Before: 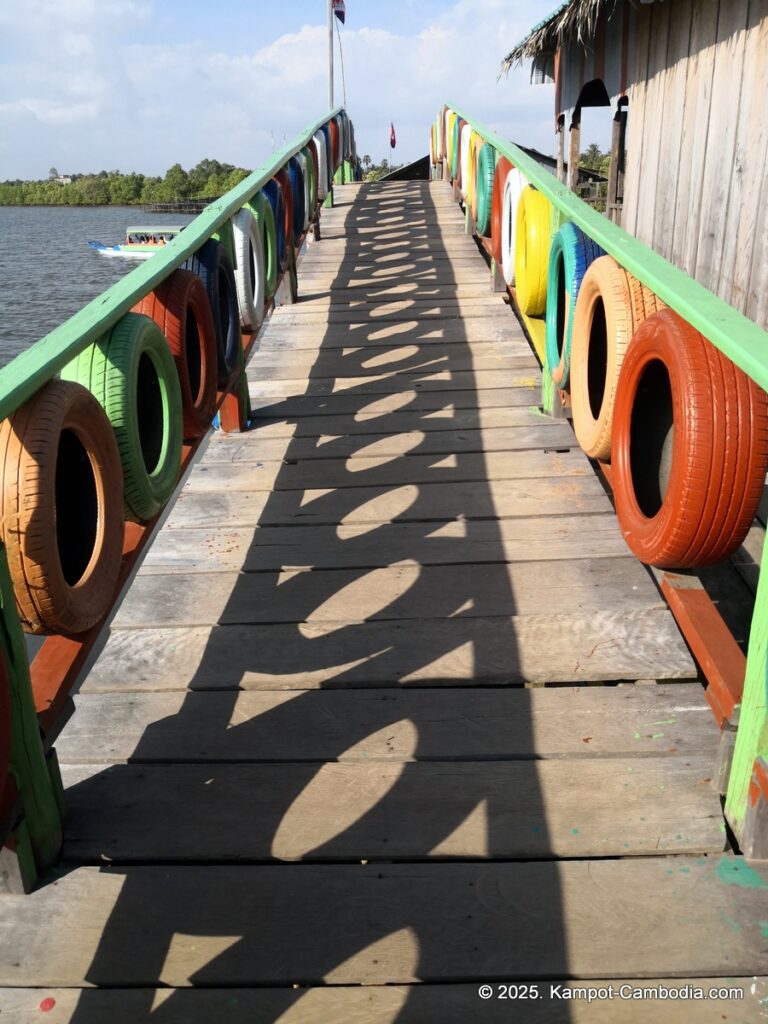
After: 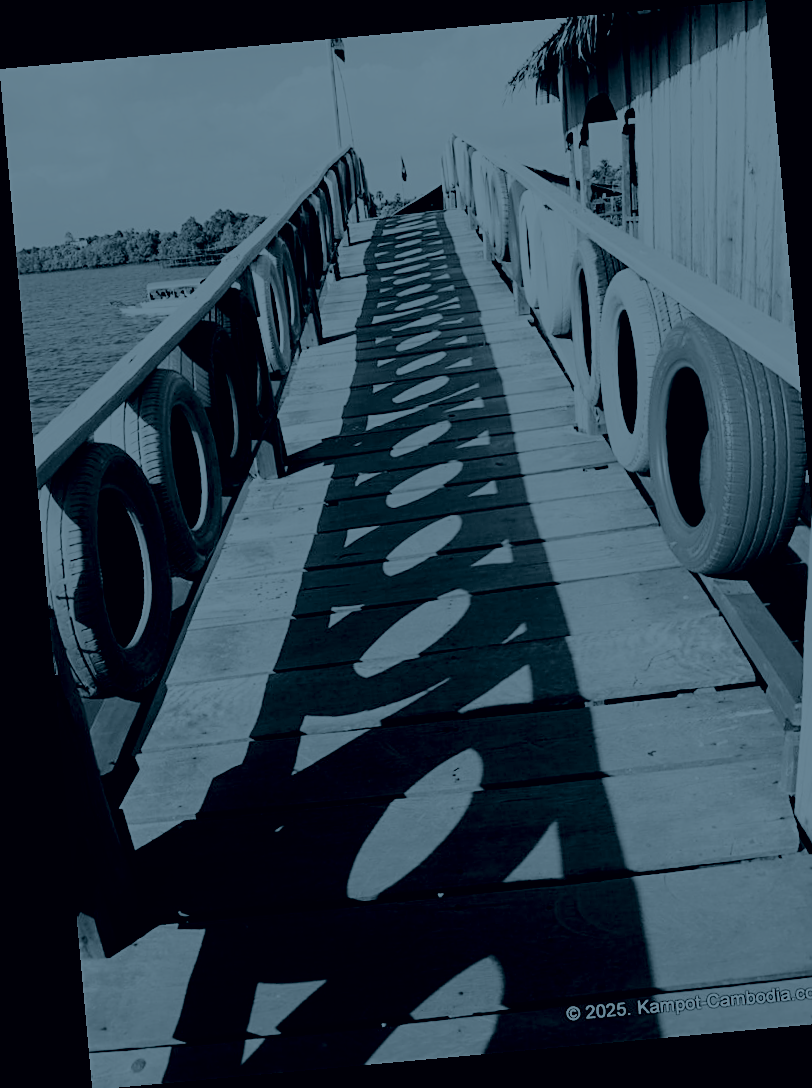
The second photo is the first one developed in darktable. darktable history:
tone curve: curves: ch0 [(0, 0.018) (0.061, 0.041) (0.205, 0.191) (0.289, 0.292) (0.39, 0.424) (0.493, 0.551) (0.666, 0.743) (0.795, 0.841) (1, 0.998)]; ch1 [(0, 0) (0.385, 0.343) (0.439, 0.415) (0.494, 0.498) (0.501, 0.501) (0.51, 0.509) (0.548, 0.563) (0.586, 0.61) (0.684, 0.658) (0.783, 0.804) (1, 1)]; ch2 [(0, 0) (0.304, 0.31) (0.403, 0.399) (0.441, 0.428) (0.47, 0.469) (0.498, 0.496) (0.524, 0.538) (0.566, 0.579) (0.648, 0.665) (0.697, 0.699) (1, 1)], color space Lab, independent channels, preserve colors none
exposure: exposure 0.669 EV, compensate highlight preservation false
filmic rgb: black relative exposure -5 EV, white relative exposure 3.5 EV, hardness 3.19, contrast 1.4, highlights saturation mix -30%
rotate and perspective: rotation -5.2°, automatic cropping off
sharpen: on, module defaults
colorize: hue 194.4°, saturation 29%, source mix 61.75%, lightness 3.98%, version 1
crop and rotate: right 5.167%
